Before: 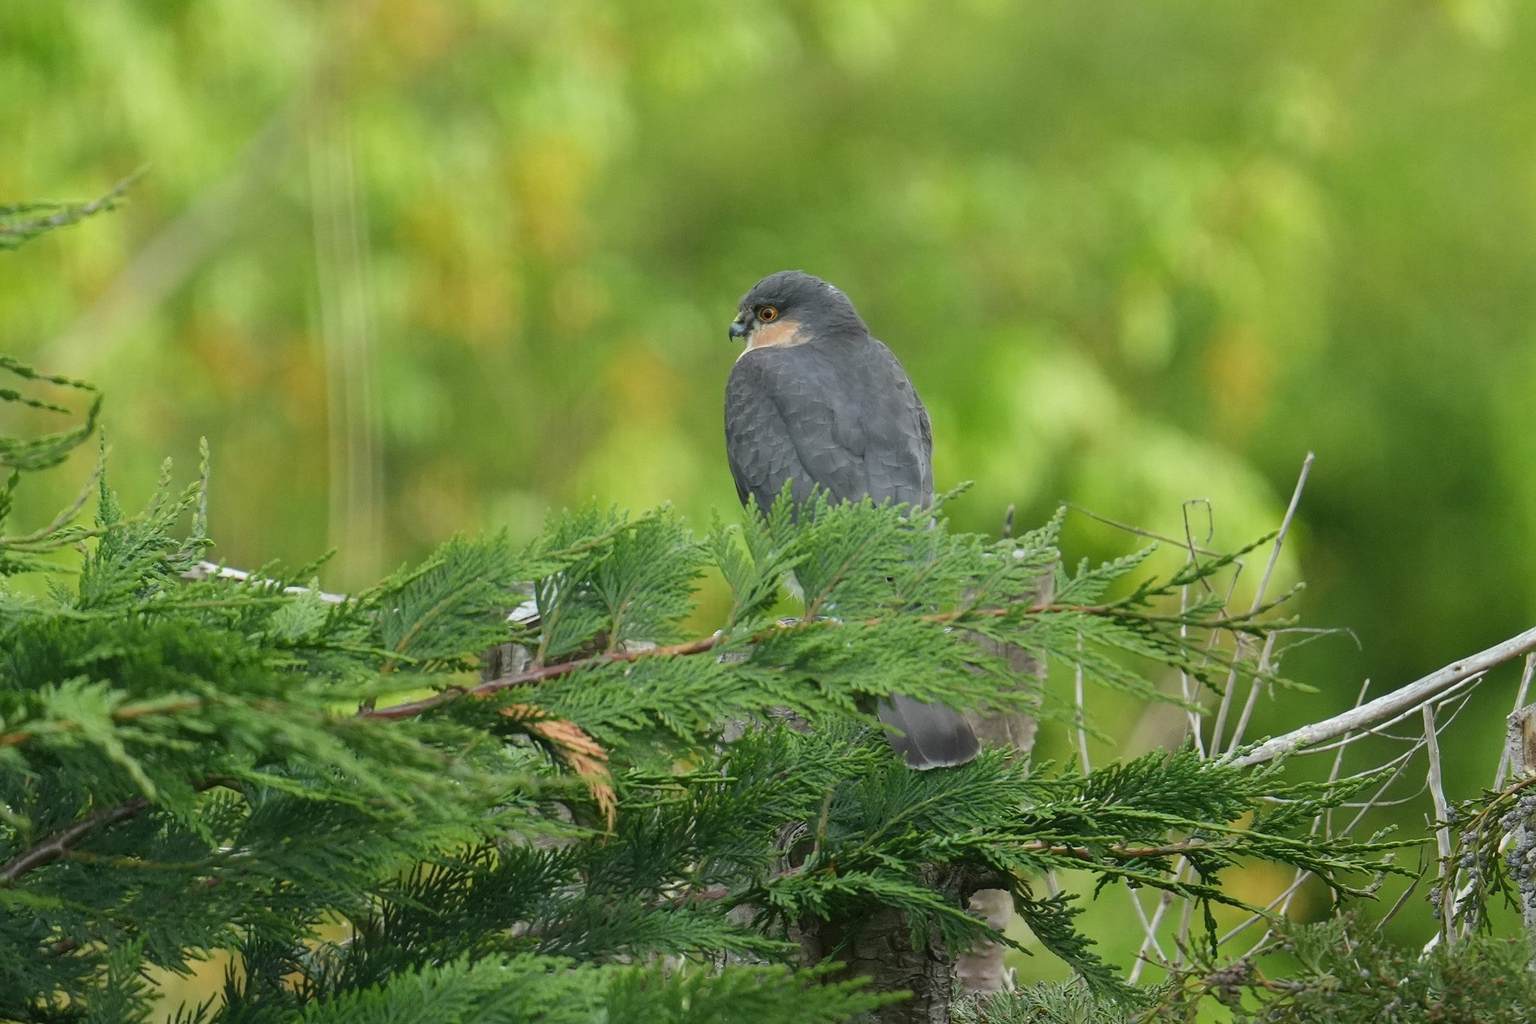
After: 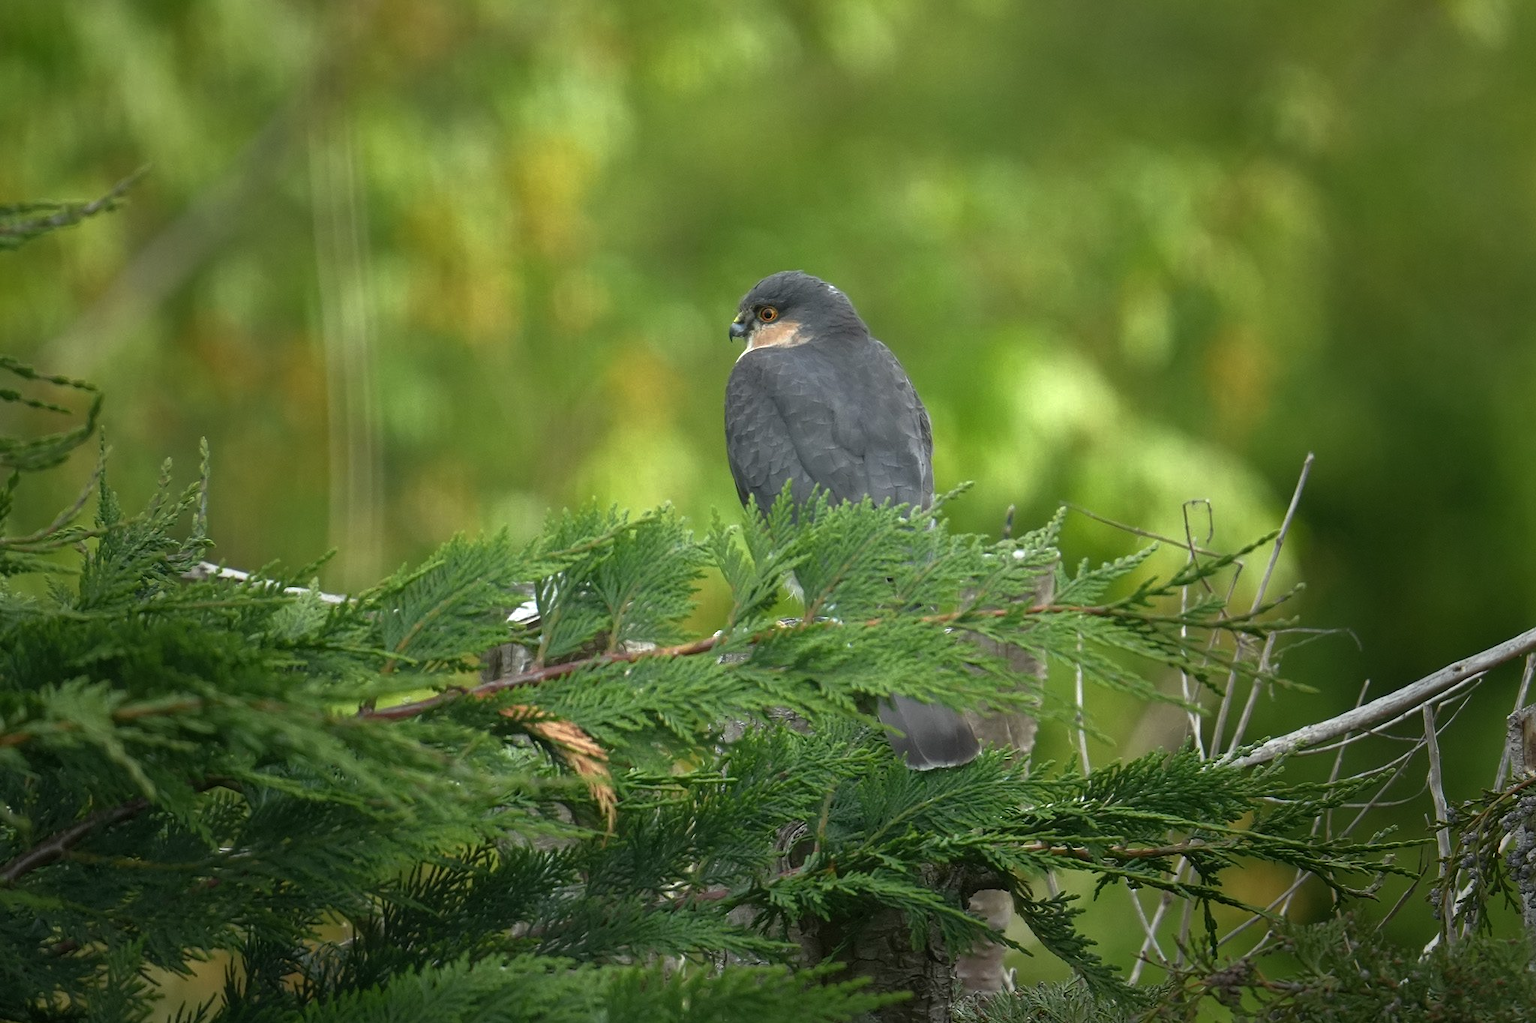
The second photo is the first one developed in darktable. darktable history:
crop: bottom 0.053%
vignetting: fall-off start 39.91%, fall-off radius 40.6%, brightness -0.571, saturation -0.002
tone equalizer: -8 EV 0 EV, -7 EV -0.002 EV, -6 EV 0.002 EV, -5 EV -0.059 EV, -4 EV -0.116 EV, -3 EV -0.195 EV, -2 EV 0.254 EV, -1 EV 0.715 EV, +0 EV 0.472 EV, edges refinement/feathering 500, mask exposure compensation -1.57 EV, preserve details no
